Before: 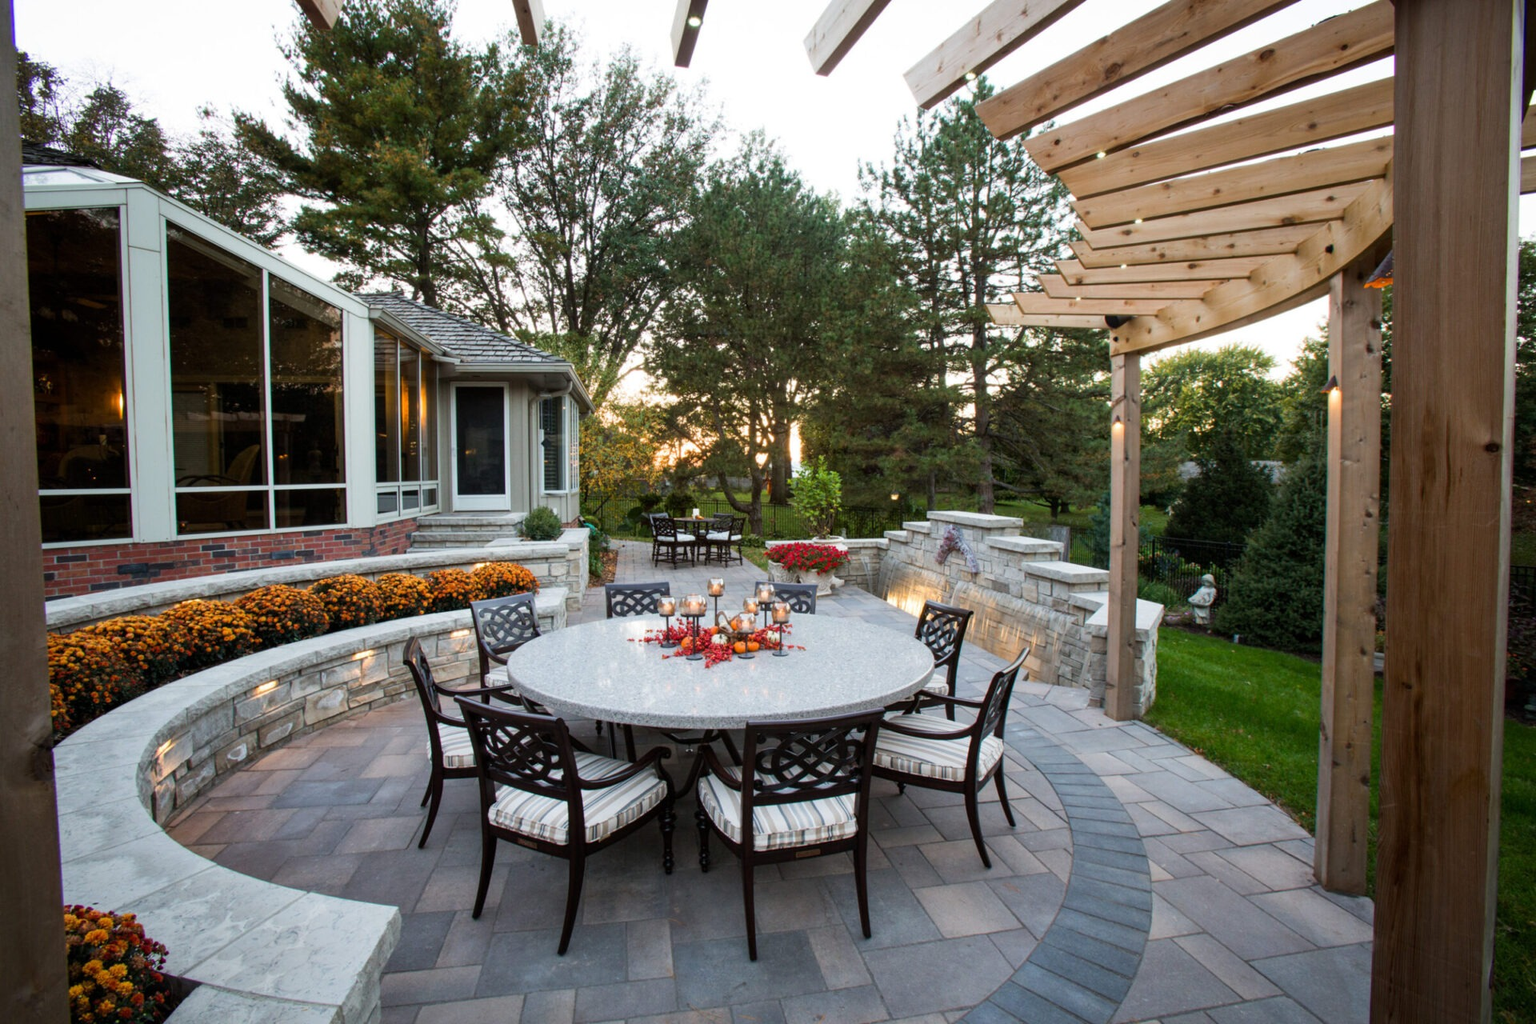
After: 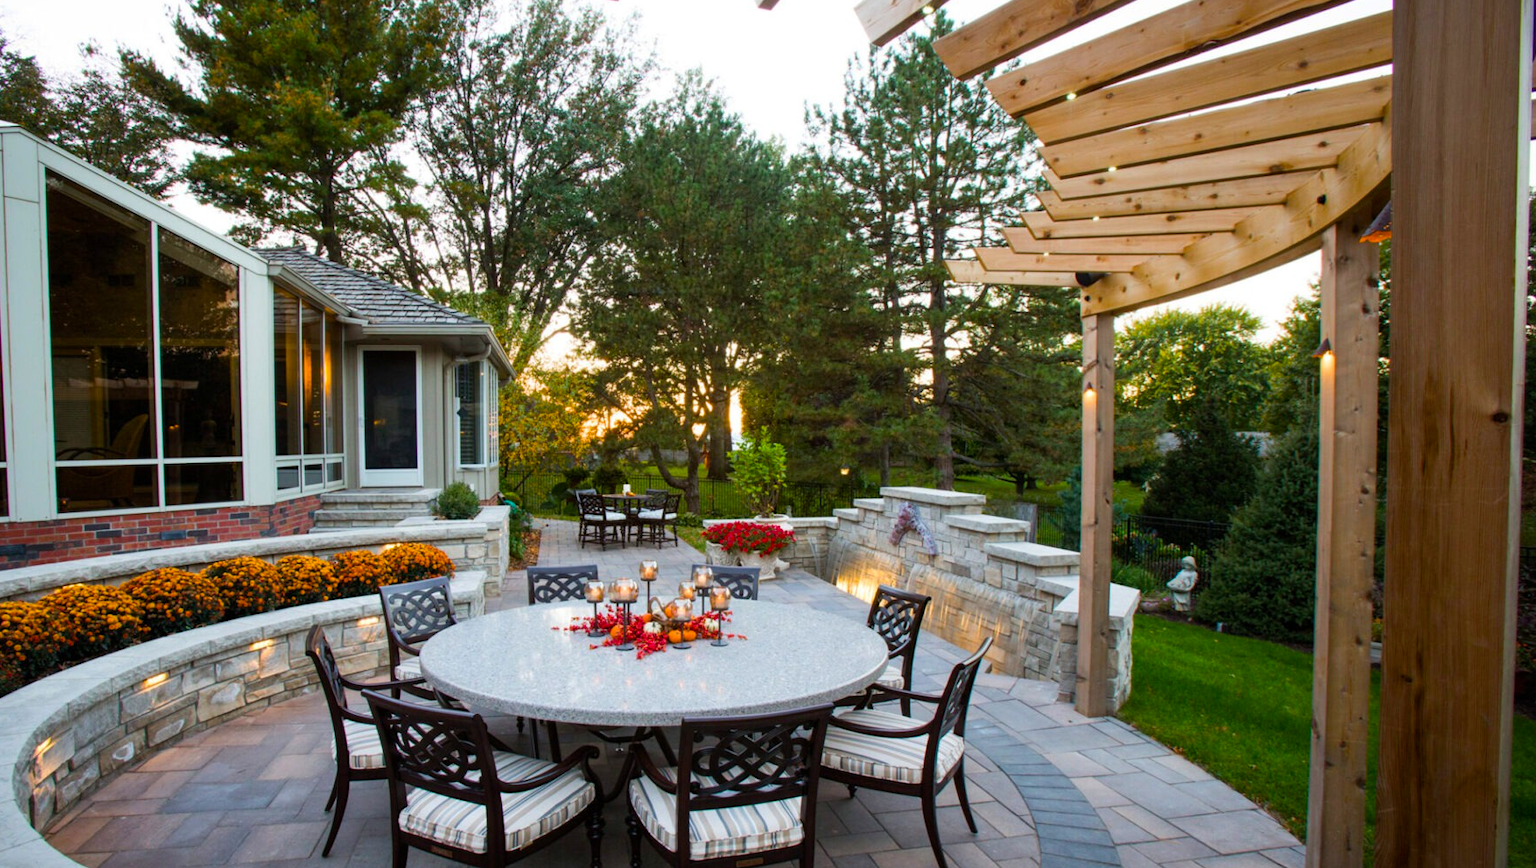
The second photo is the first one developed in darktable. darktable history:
color balance rgb: perceptual saturation grading › global saturation 30%, global vibrance 20%
crop: left 8.155%, top 6.611%, bottom 15.385%
